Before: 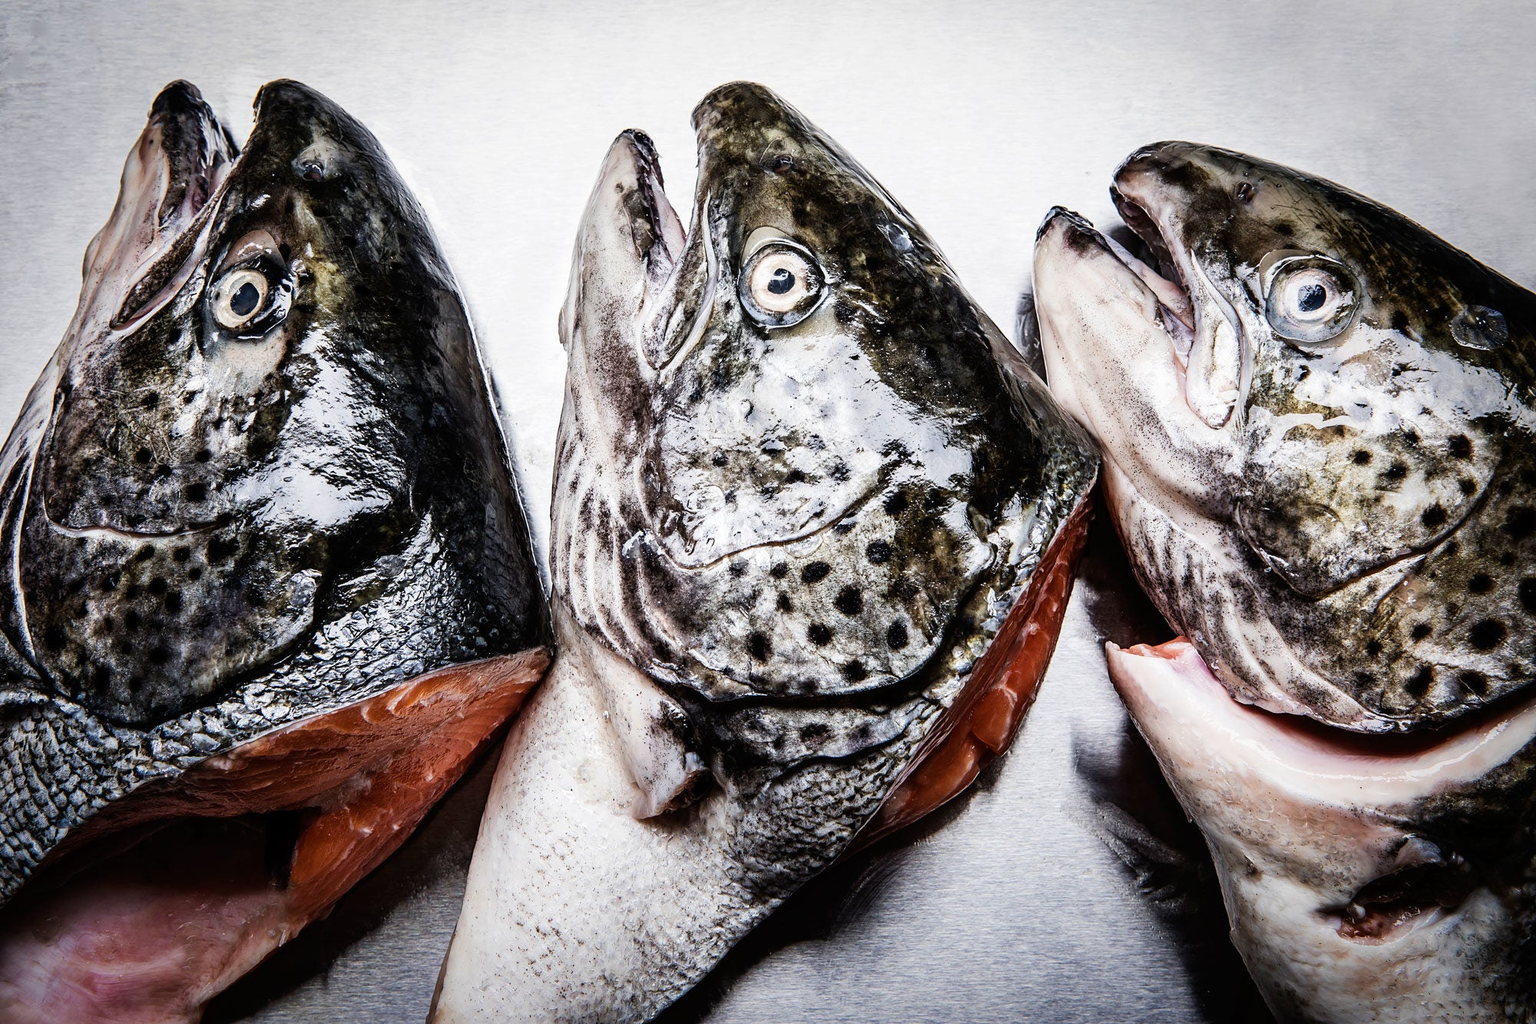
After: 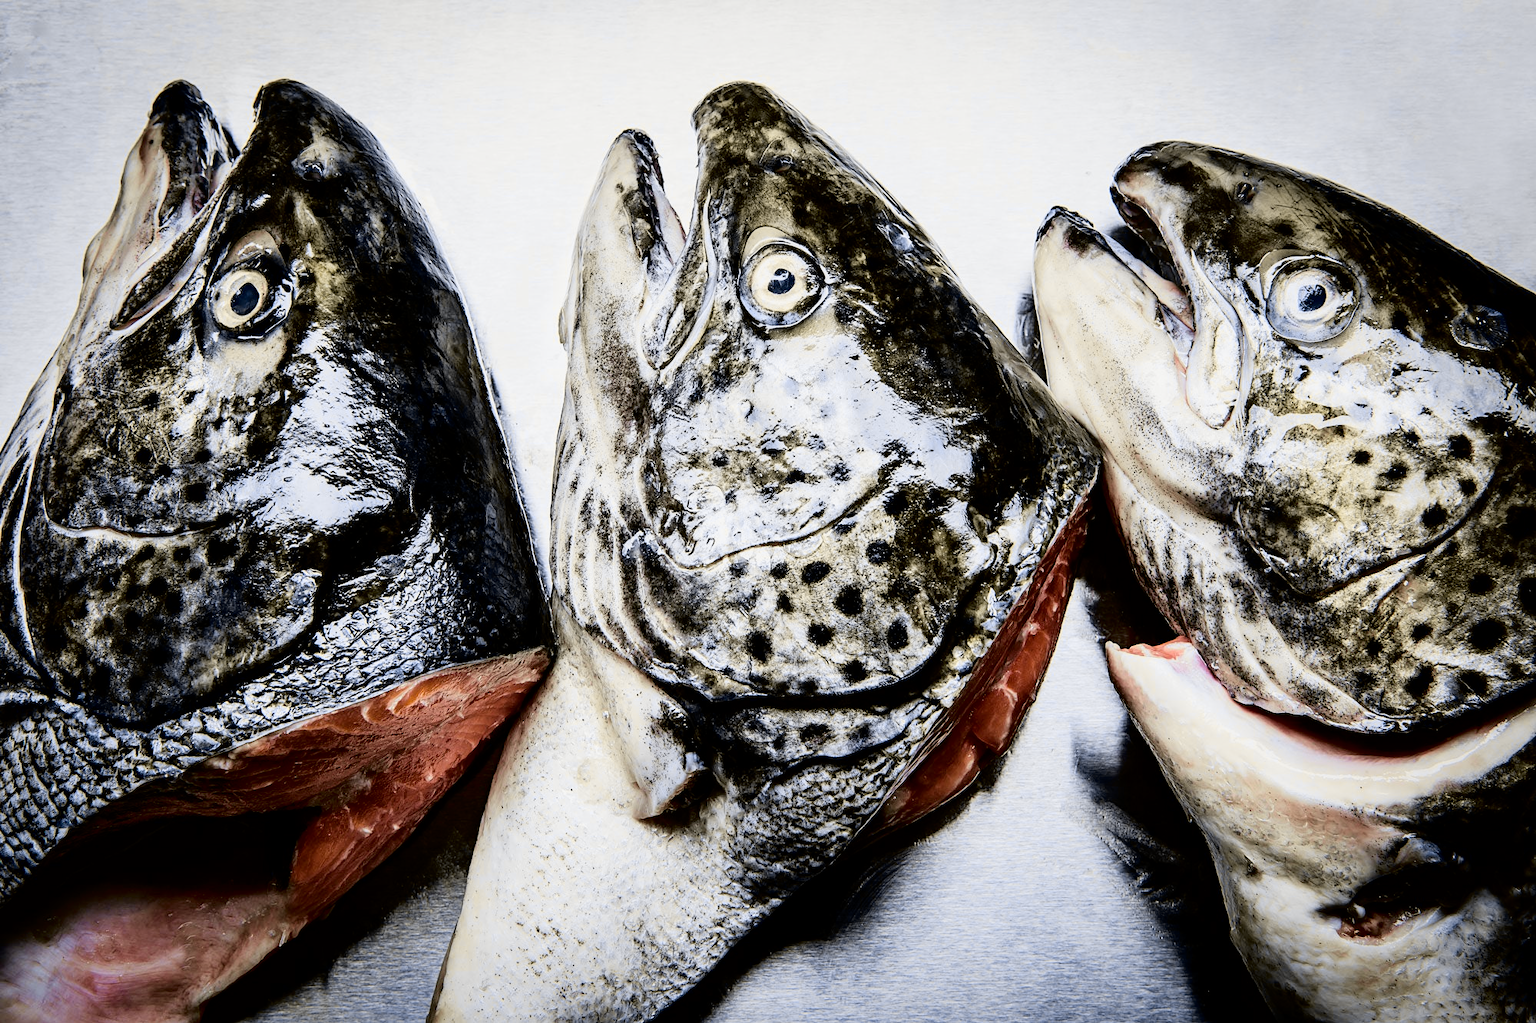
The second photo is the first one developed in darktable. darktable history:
tone curve: curves: ch0 [(0.017, 0) (0.122, 0.046) (0.295, 0.297) (0.449, 0.505) (0.559, 0.629) (0.729, 0.796) (0.879, 0.898) (1, 0.97)]; ch1 [(0, 0) (0.393, 0.4) (0.447, 0.447) (0.485, 0.497) (0.522, 0.503) (0.539, 0.52) (0.606, 0.6) (0.696, 0.679) (1, 1)]; ch2 [(0, 0) (0.369, 0.388) (0.449, 0.431) (0.499, 0.501) (0.516, 0.536) (0.604, 0.599) (0.741, 0.763) (1, 1)], color space Lab, independent channels, preserve colors none
